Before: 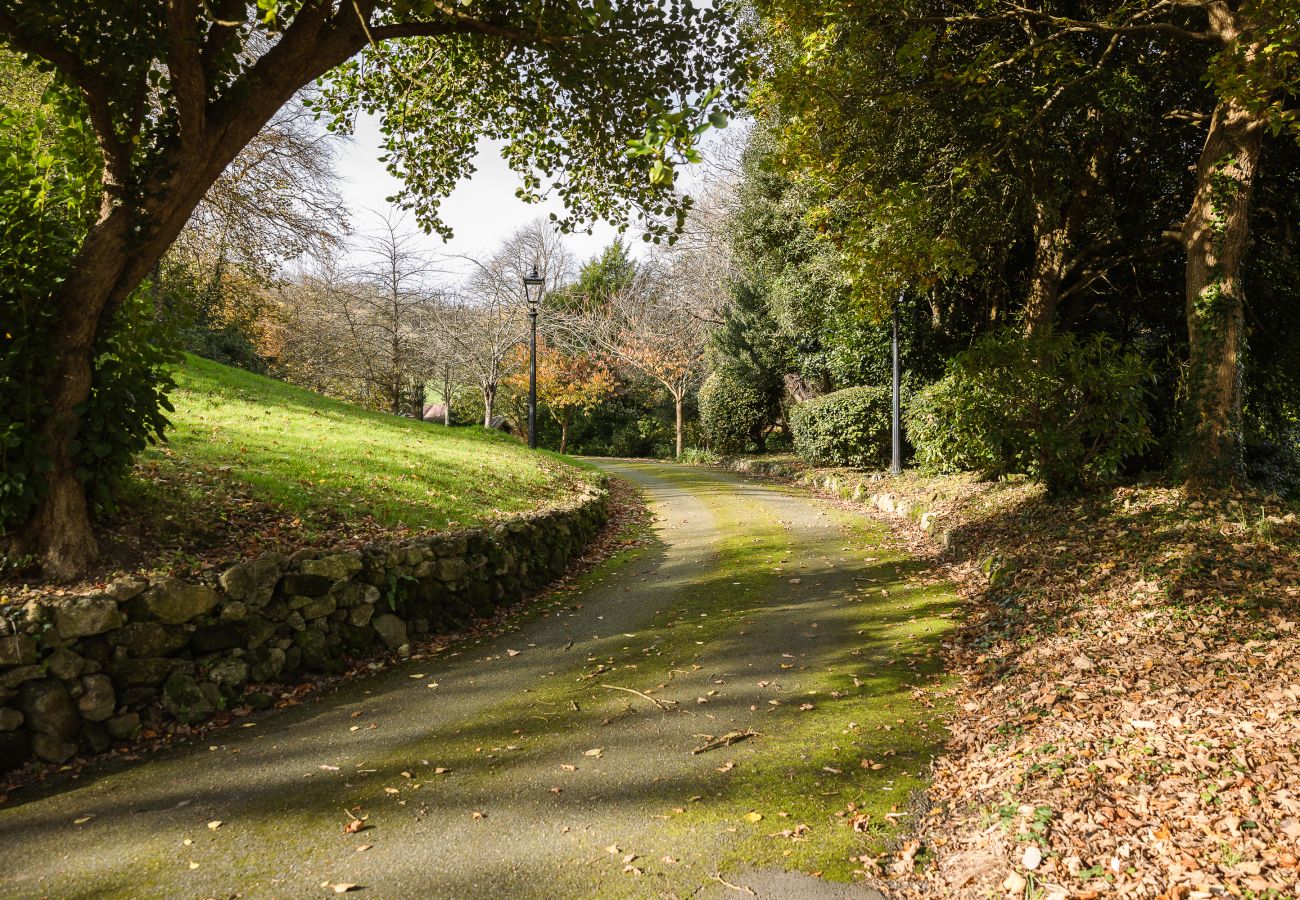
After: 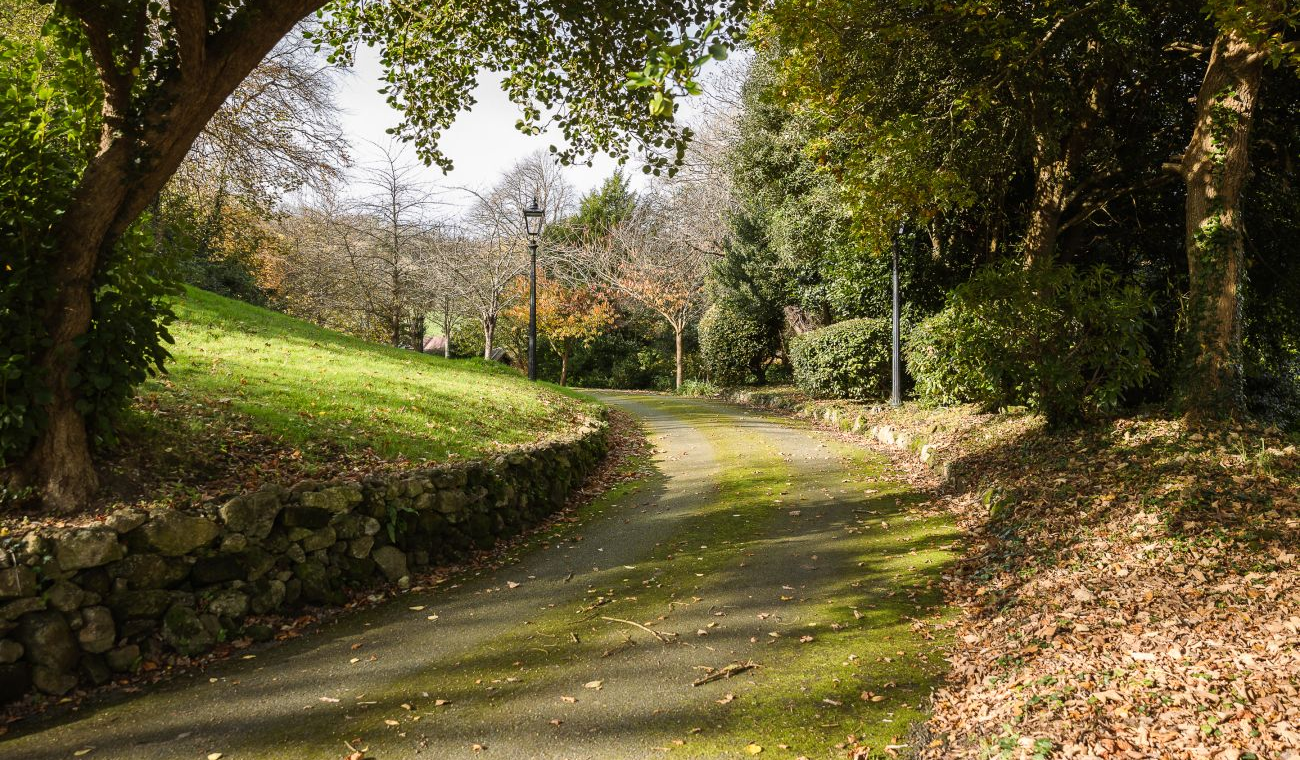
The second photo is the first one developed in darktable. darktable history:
crop: top 7.605%, bottom 7.909%
